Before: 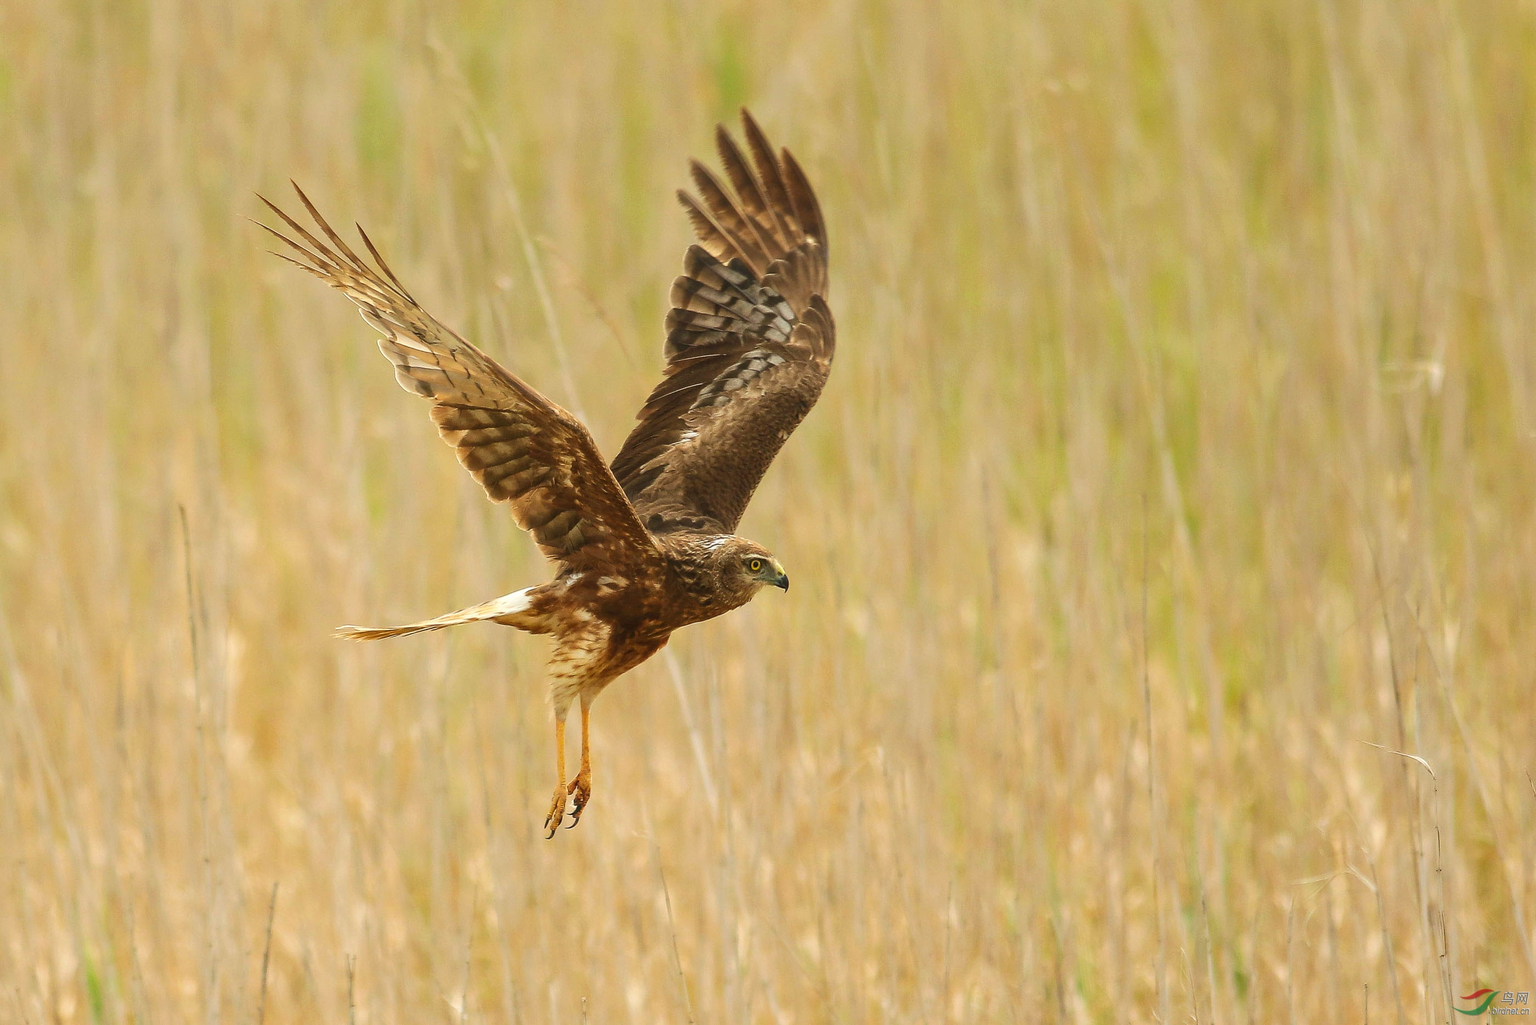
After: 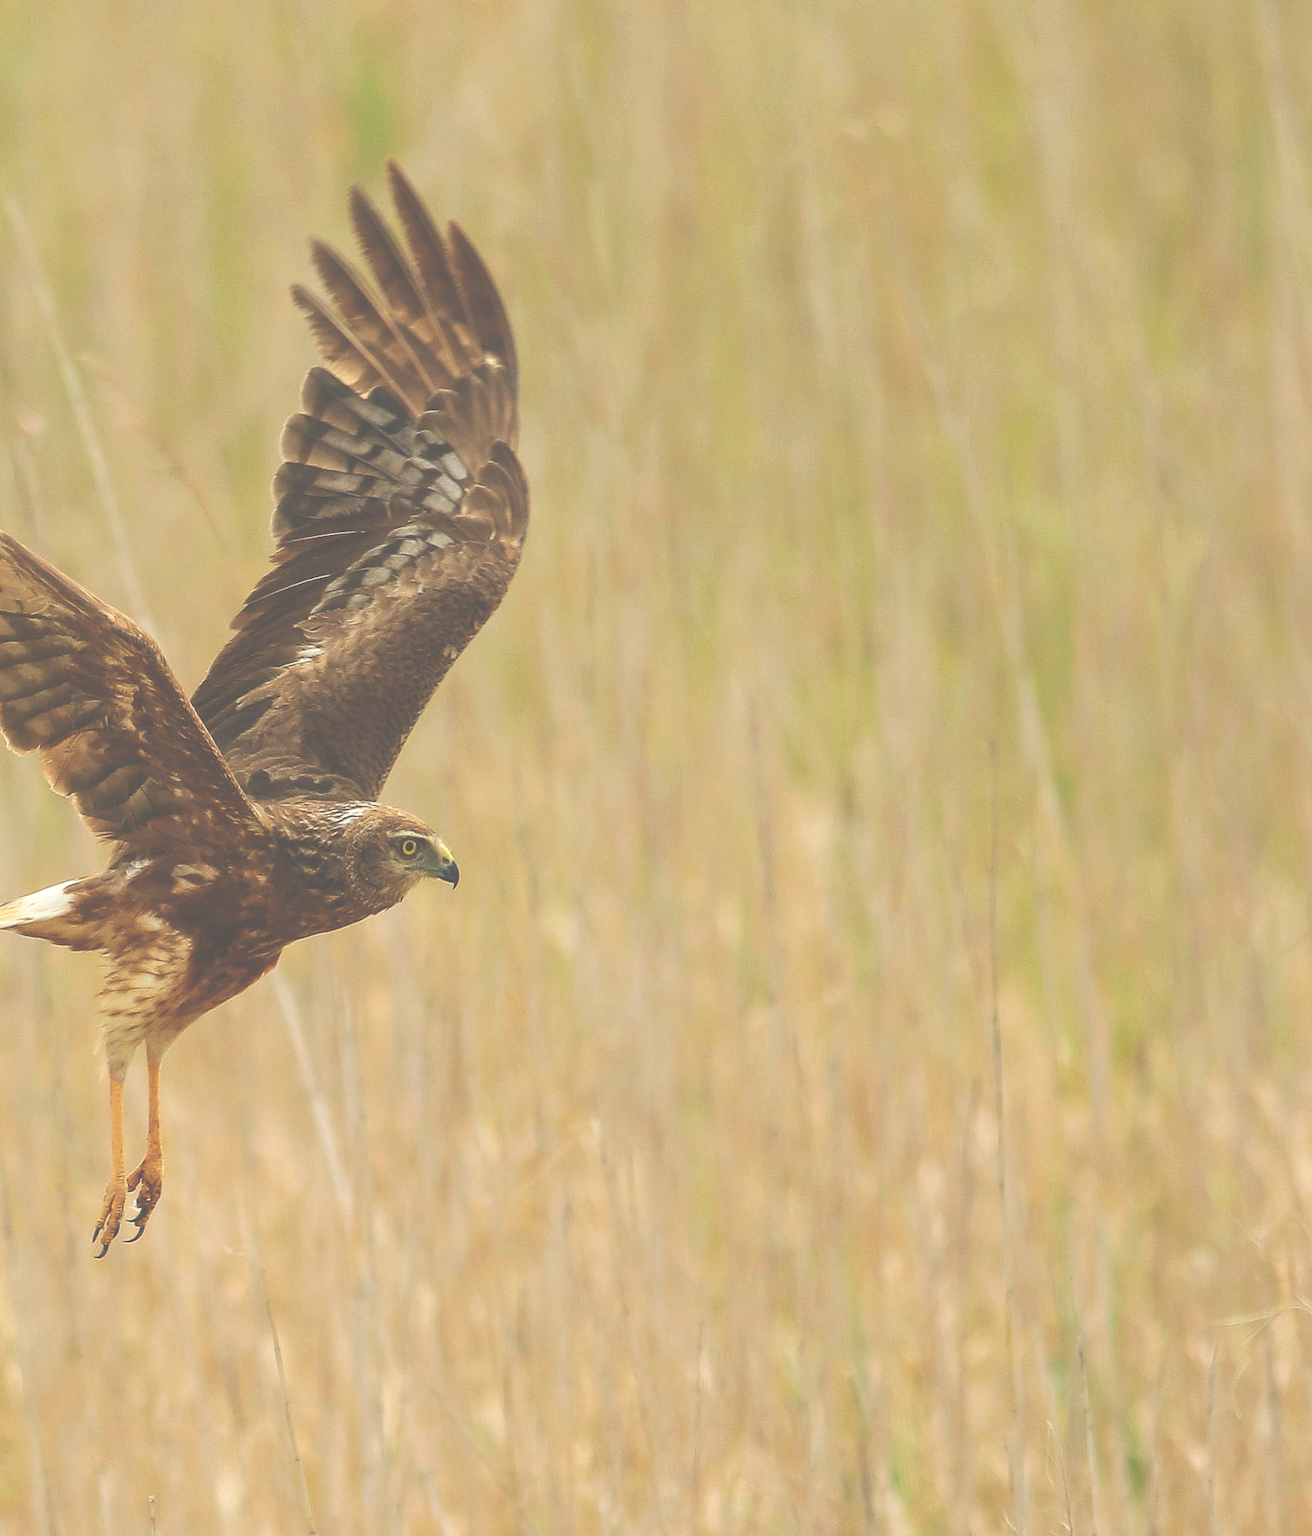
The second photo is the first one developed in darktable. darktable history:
crop: left 31.434%, top 0.015%, right 11.591%
exposure: black level correction -0.086, compensate exposure bias true, compensate highlight preservation false
